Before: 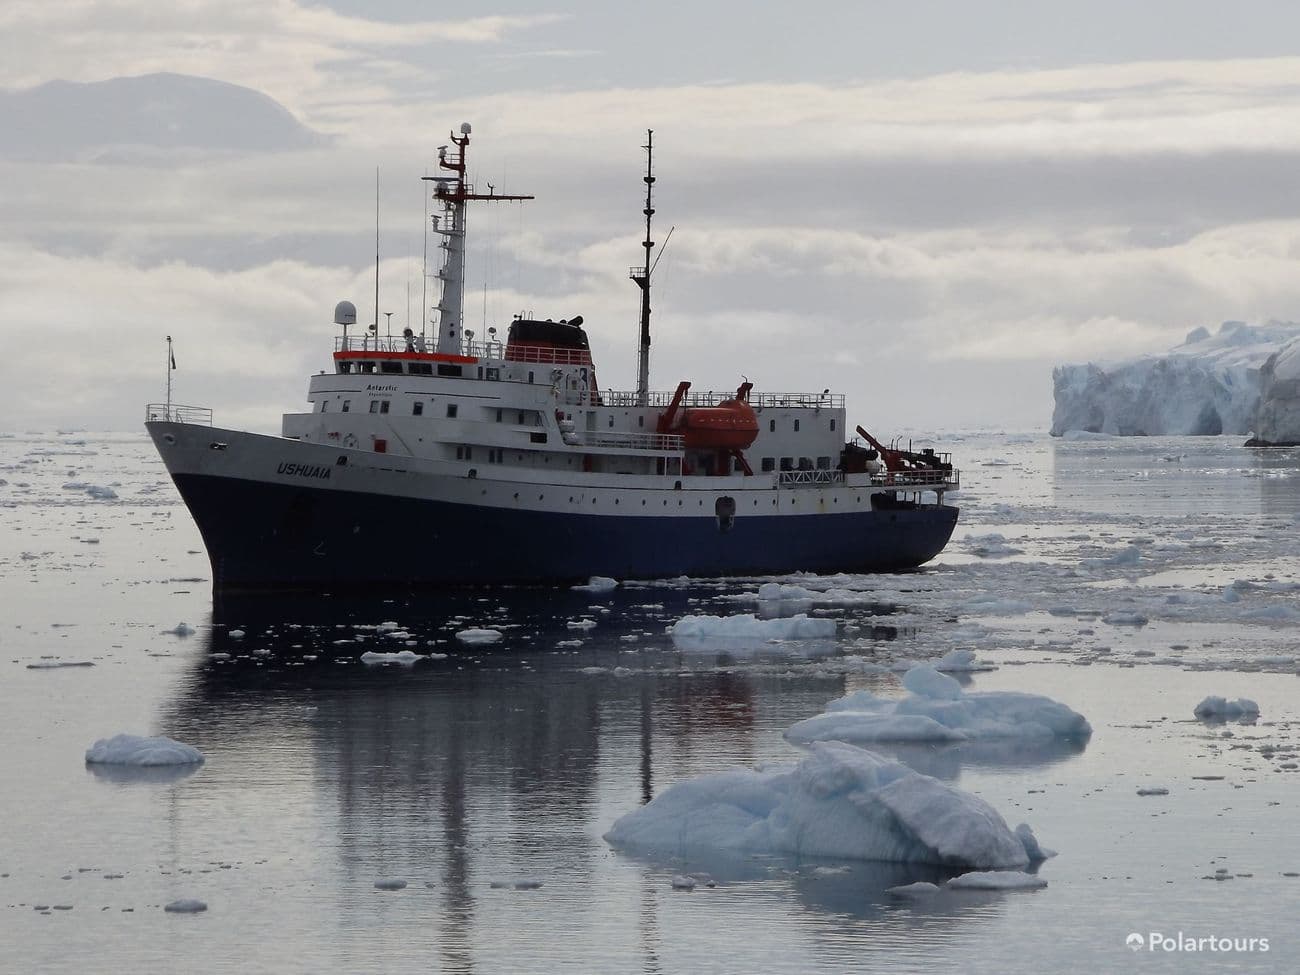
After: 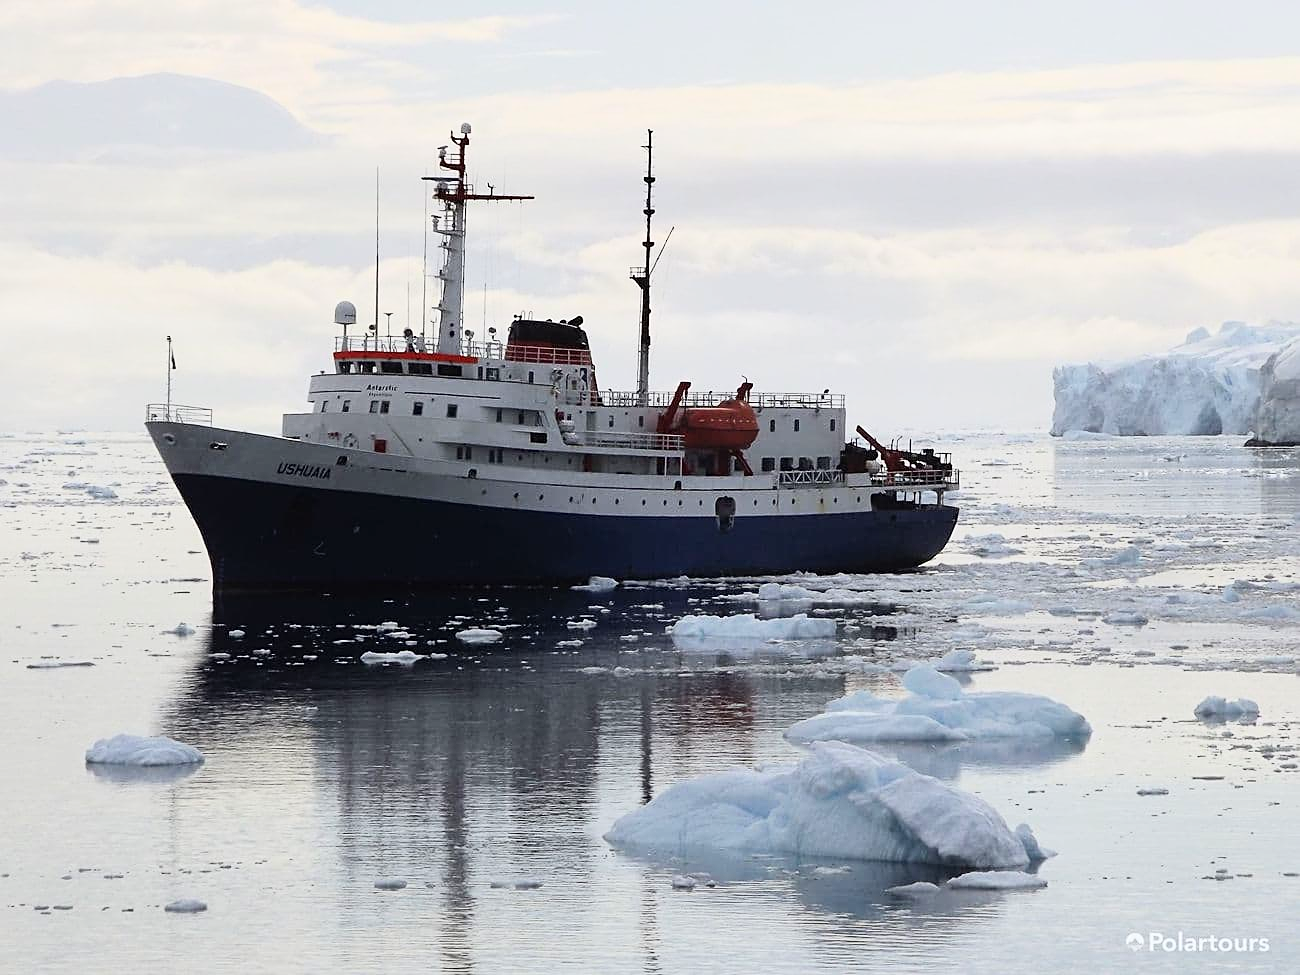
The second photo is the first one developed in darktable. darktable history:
tone curve: curves: ch0 [(0, 0) (0.003, 0.019) (0.011, 0.022) (0.025, 0.025) (0.044, 0.04) (0.069, 0.069) (0.1, 0.108) (0.136, 0.152) (0.177, 0.199) (0.224, 0.26) (0.277, 0.321) (0.335, 0.392) (0.399, 0.472) (0.468, 0.547) (0.543, 0.624) (0.623, 0.713) (0.709, 0.786) (0.801, 0.865) (0.898, 0.939) (1, 1)], color space Lab, independent channels, preserve colors none
sharpen: on, module defaults
contrast brightness saturation: contrast 0.195, brightness 0.158, saturation 0.219
